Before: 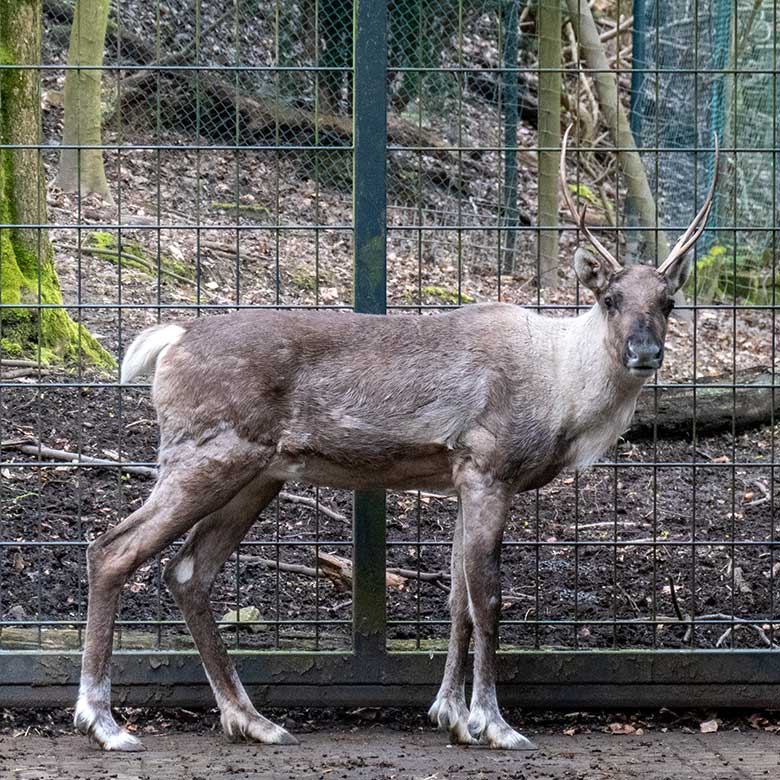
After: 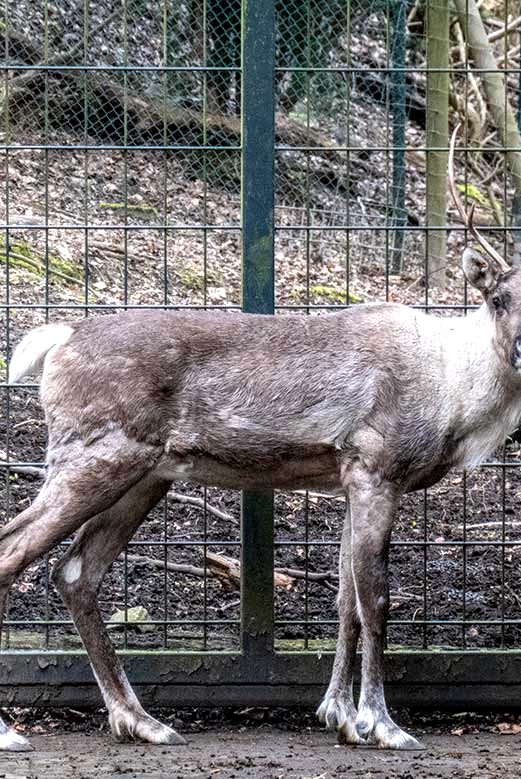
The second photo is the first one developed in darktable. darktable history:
tone equalizer: -8 EV -0.415 EV, -7 EV -0.425 EV, -6 EV -0.349 EV, -5 EV -0.236 EV, -3 EV 0.237 EV, -2 EV 0.355 EV, -1 EV 0.399 EV, +0 EV 0.416 EV
local contrast: on, module defaults
crop and rotate: left 14.466%, right 18.721%
